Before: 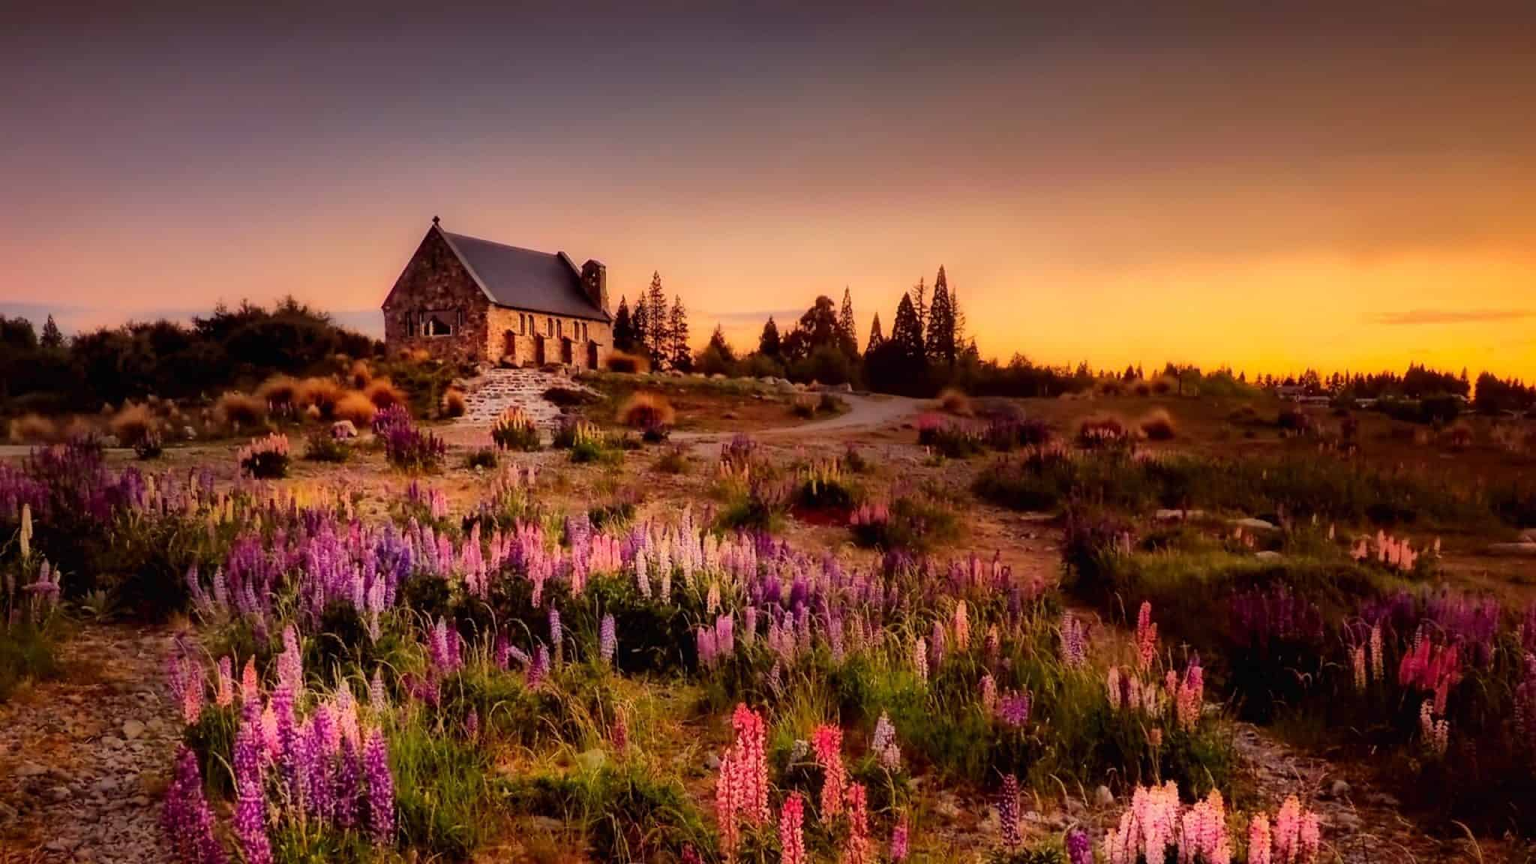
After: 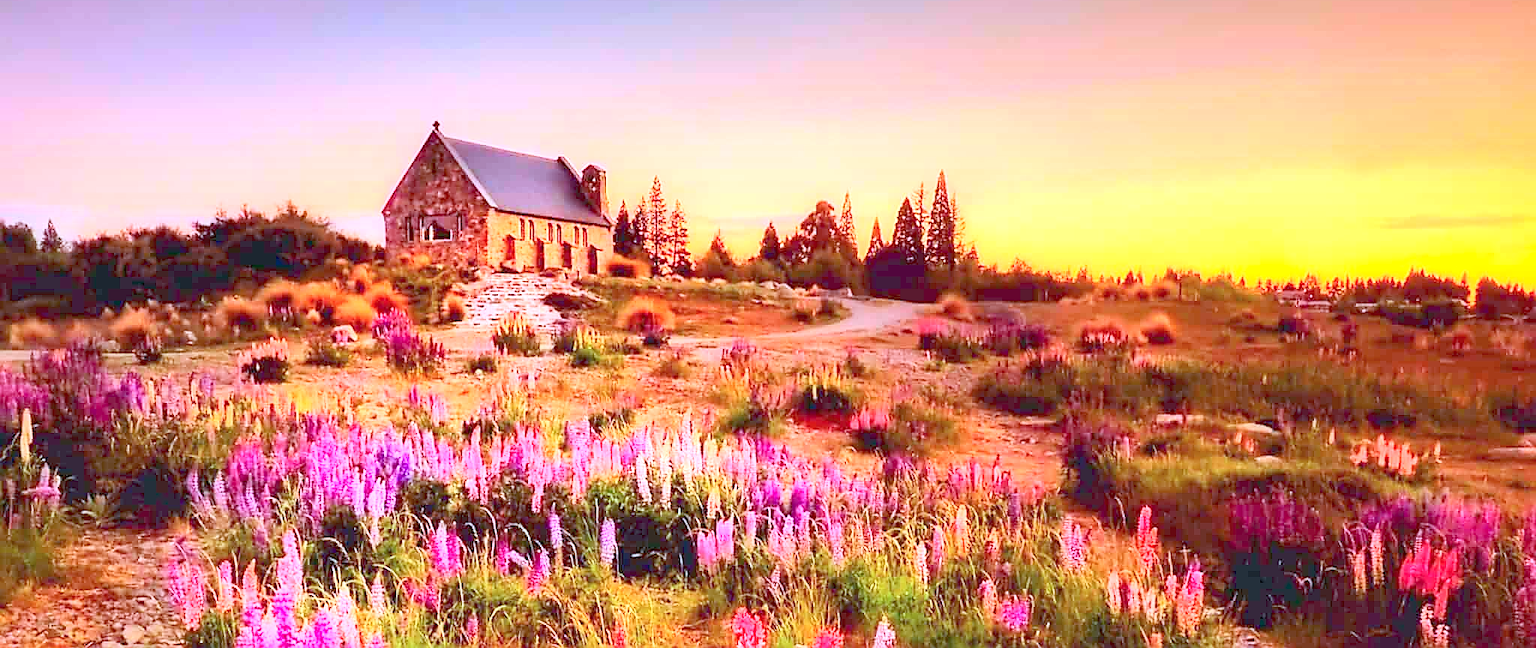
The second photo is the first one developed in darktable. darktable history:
color balance rgb: contrast -30%
color calibration: x 0.396, y 0.386, temperature 3669 K
exposure: black level correction 0, exposure 2.088 EV, compensate exposure bias true, compensate highlight preservation false
crop: top 11.038%, bottom 13.962%
sharpen: radius 1.4, amount 1.25, threshold 0.7
contrast brightness saturation: contrast 0.2, brightness 0.16, saturation 0.22
